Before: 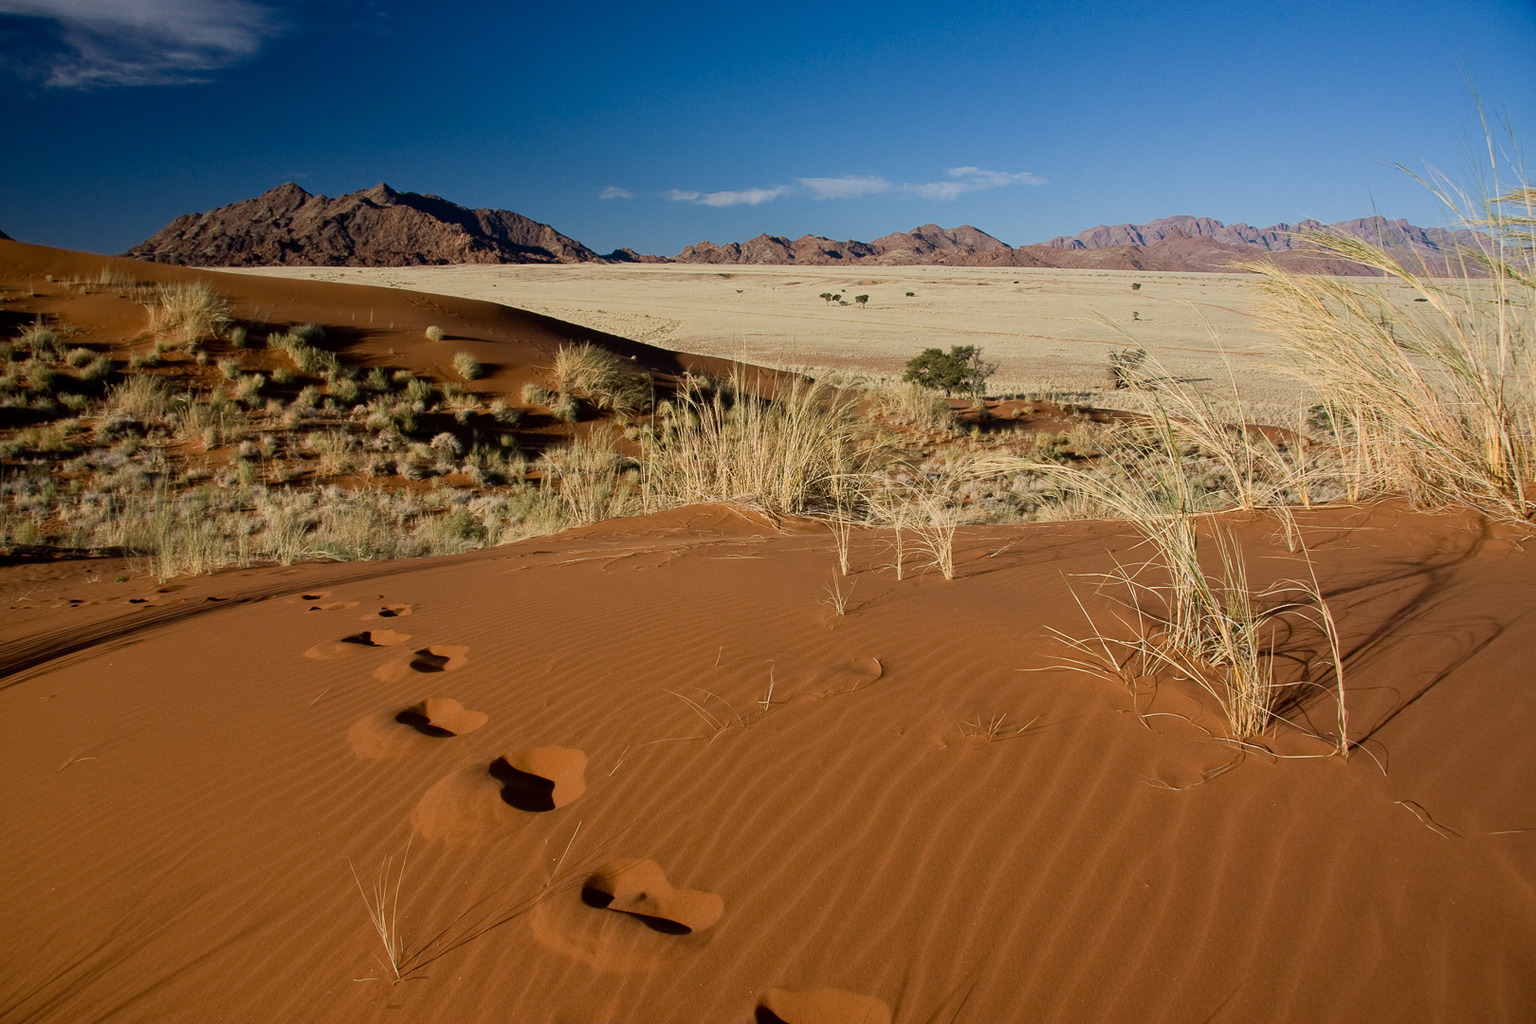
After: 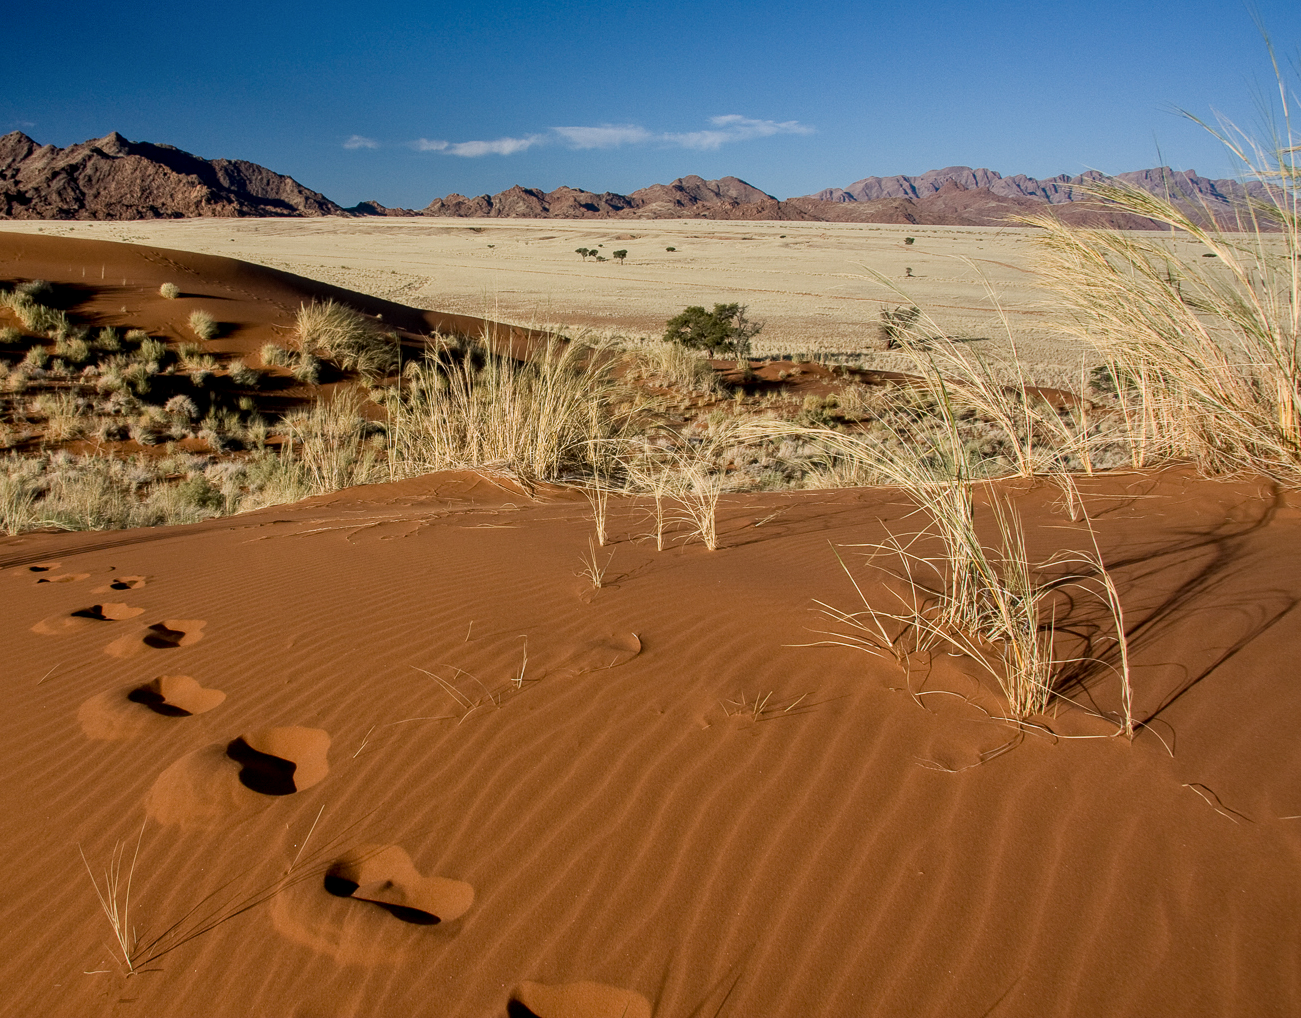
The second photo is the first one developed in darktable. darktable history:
shadows and highlights: low approximation 0.01, soften with gaussian
crop and rotate: left 17.87%, top 5.737%, right 1.778%
local contrast: detail 130%
